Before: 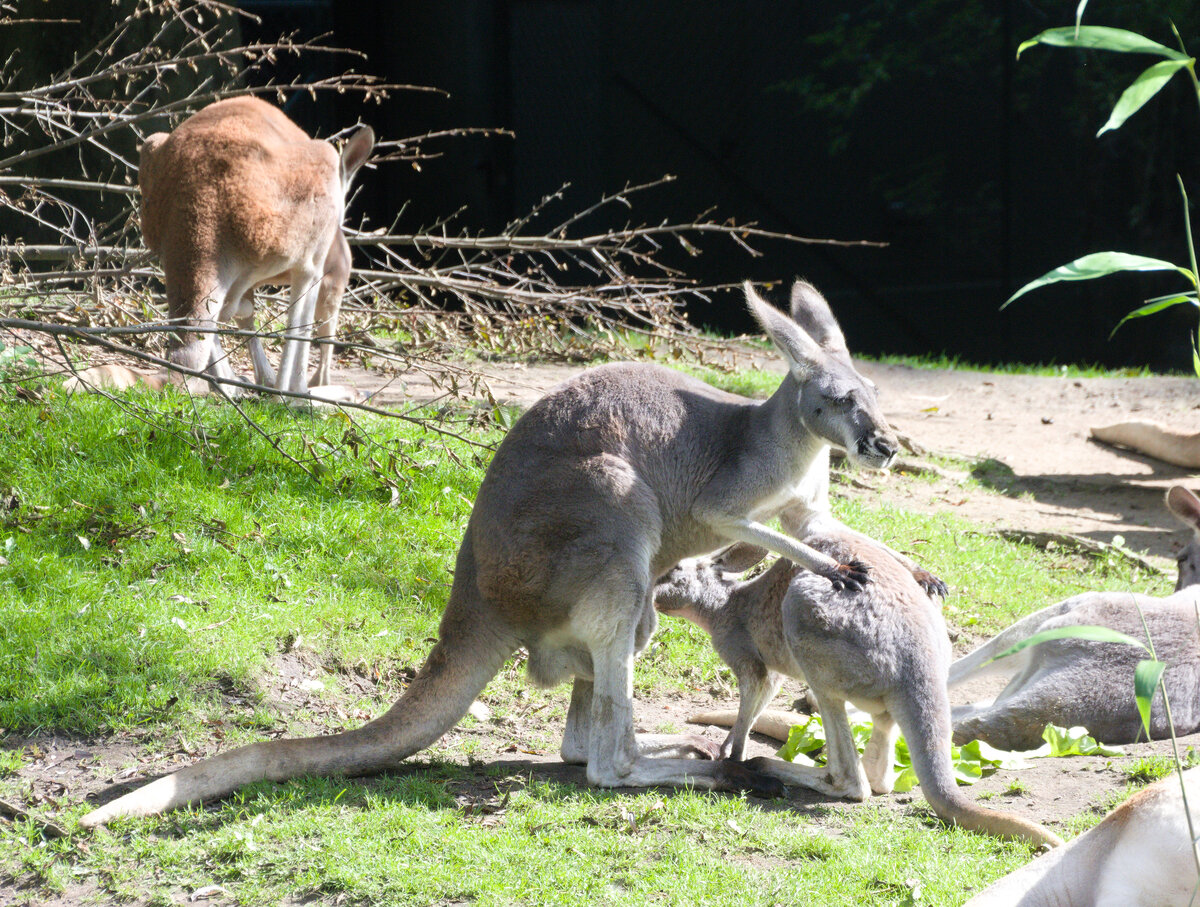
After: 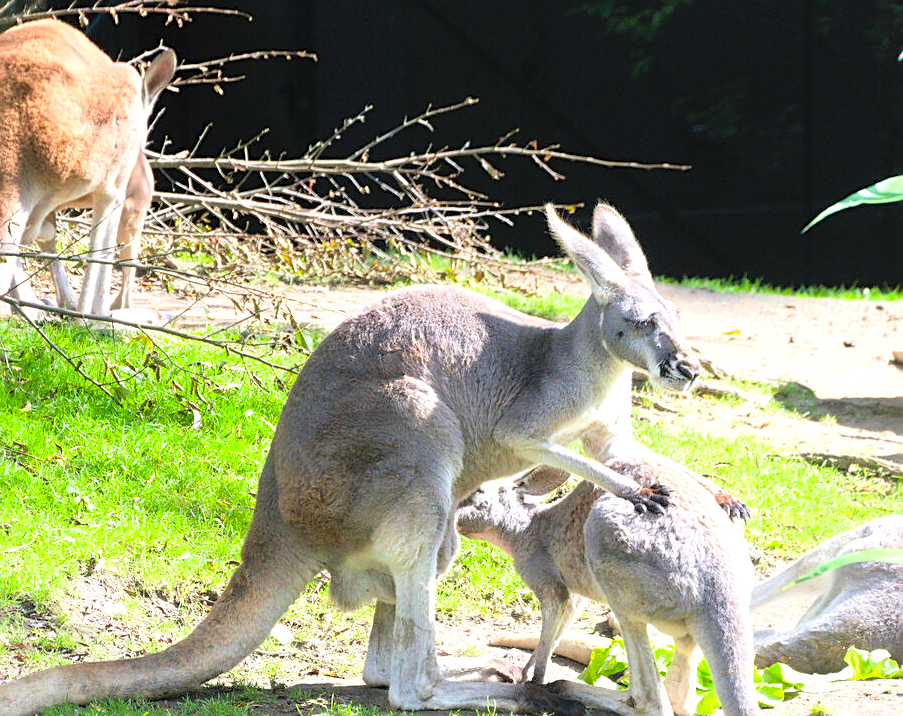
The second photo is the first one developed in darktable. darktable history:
tone equalizer: -8 EV -0.382 EV, -7 EV -0.375 EV, -6 EV -0.364 EV, -5 EV -0.189 EV, -3 EV 0.246 EV, -2 EV 0.335 EV, -1 EV 0.415 EV, +0 EV 0.409 EV
sharpen: on, module defaults
crop: left 16.548%, top 8.583%, right 8.149%, bottom 12.464%
contrast brightness saturation: contrast 0.066, brightness 0.18, saturation 0.404
